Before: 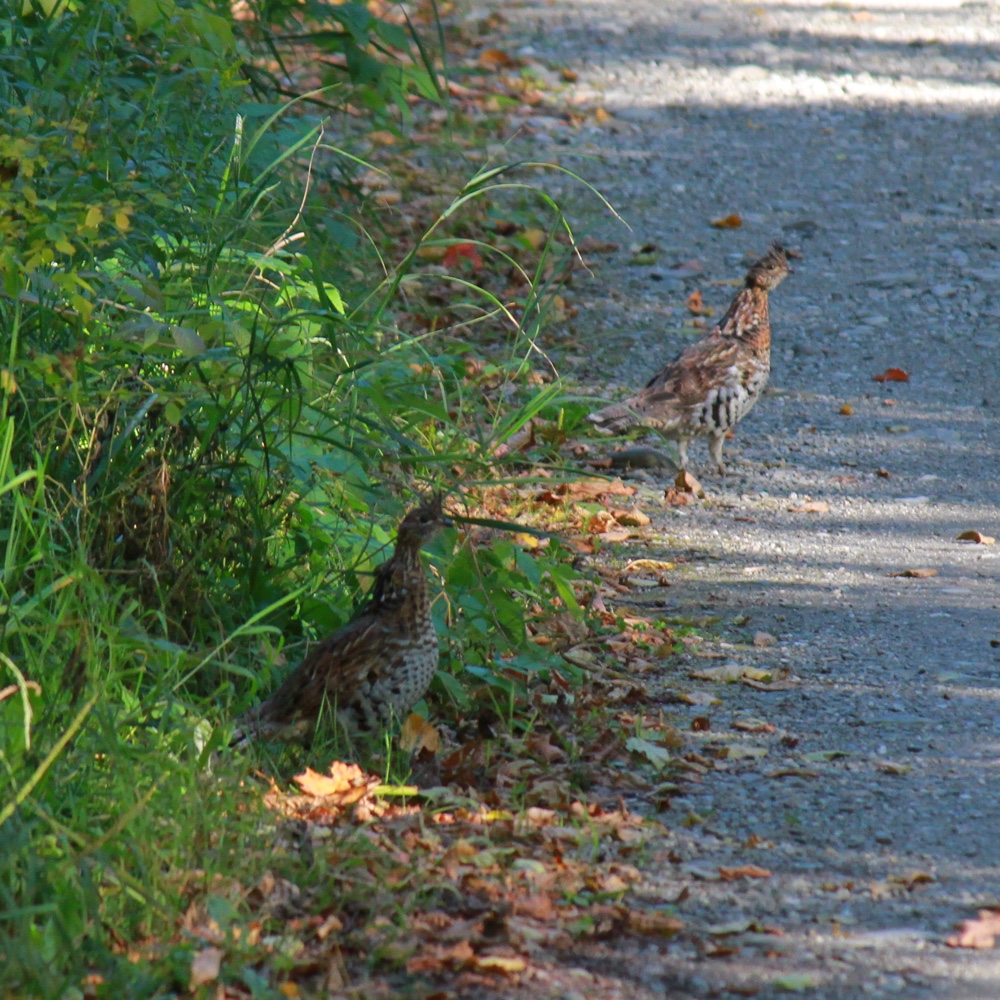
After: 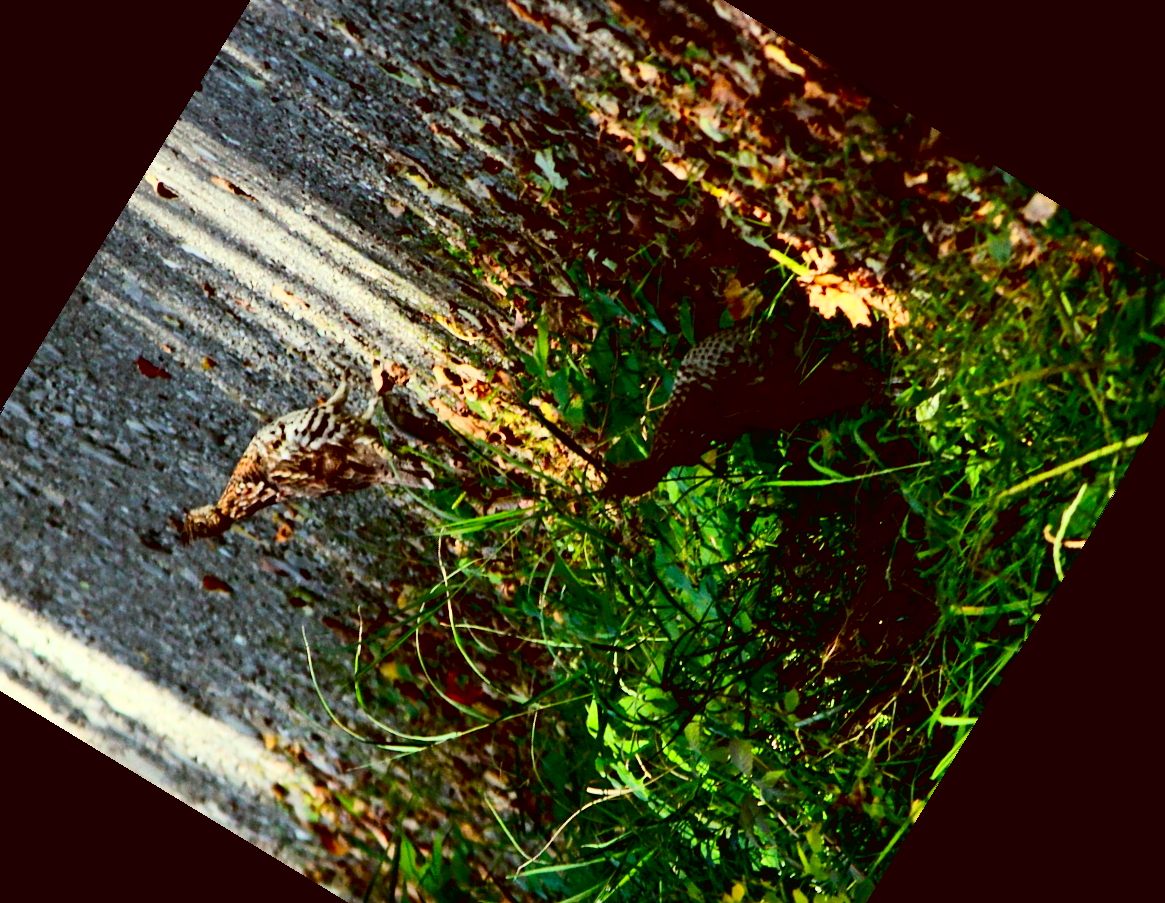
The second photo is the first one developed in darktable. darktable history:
contrast brightness saturation: contrast 0.39, brightness 0.1
tone curve: curves: ch0 [(0, 0) (0.004, 0.001) (0.133, 0.112) (0.325, 0.362) (0.832, 0.893) (1, 1)], color space Lab, linked channels, preserve colors none
color correction: highlights a* -5.94, highlights b* 9.48, shadows a* 10.12, shadows b* 23.94
crop and rotate: angle 148.68°, left 9.111%, top 15.603%, right 4.588%, bottom 17.041%
exposure: black level correction 0.056, exposure -0.039 EV, compensate highlight preservation false
rotate and perspective: rotation -1°, crop left 0.011, crop right 0.989, crop top 0.025, crop bottom 0.975
